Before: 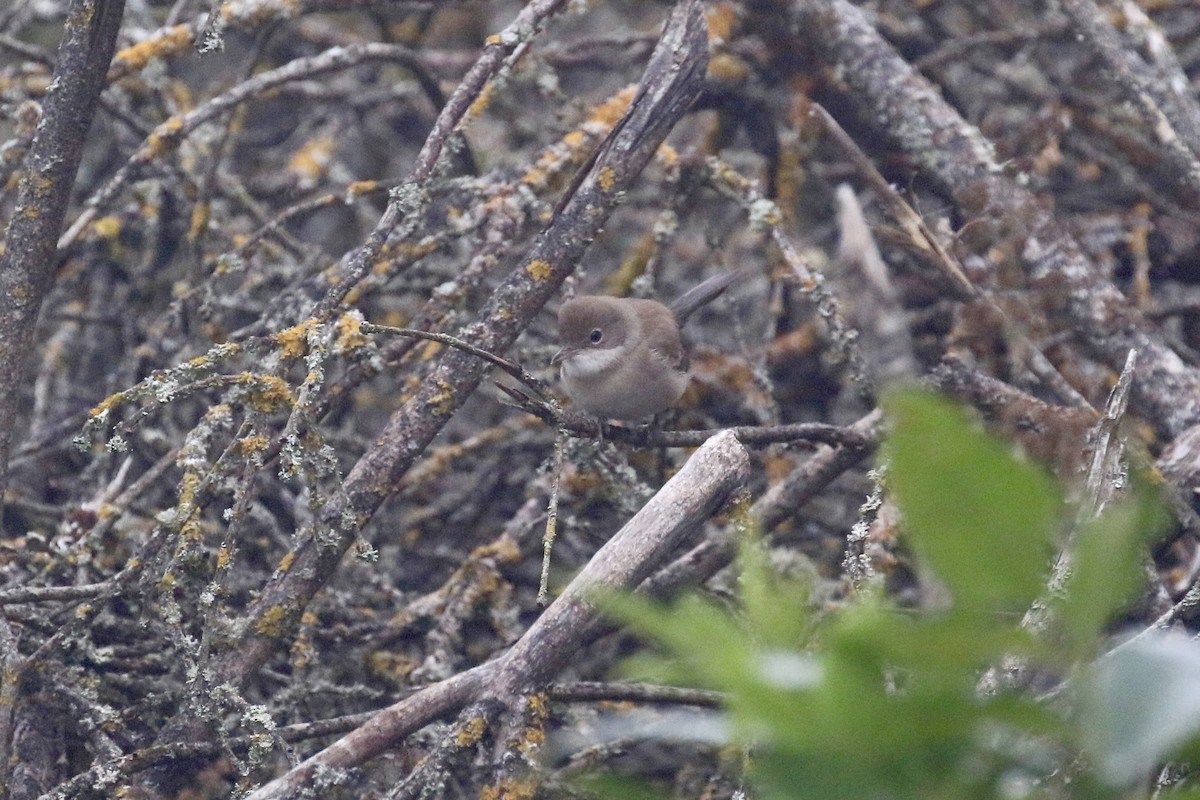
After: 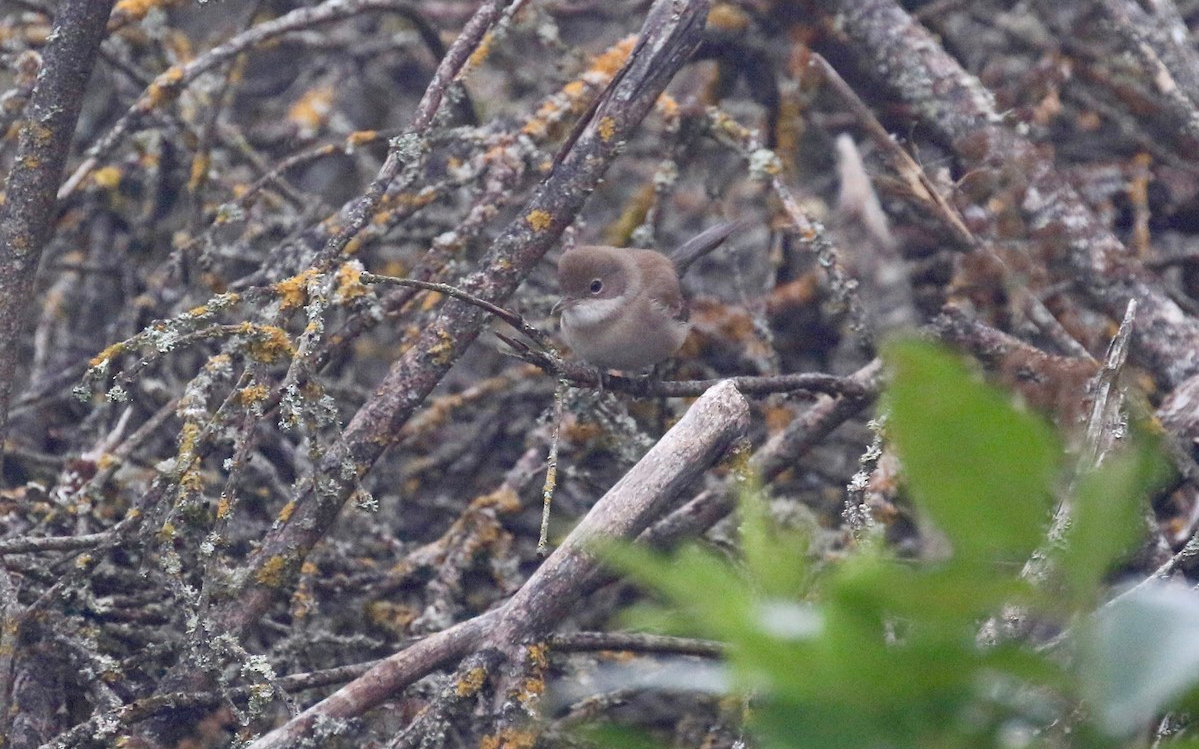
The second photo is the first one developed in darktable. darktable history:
crop and rotate: top 6.313%
